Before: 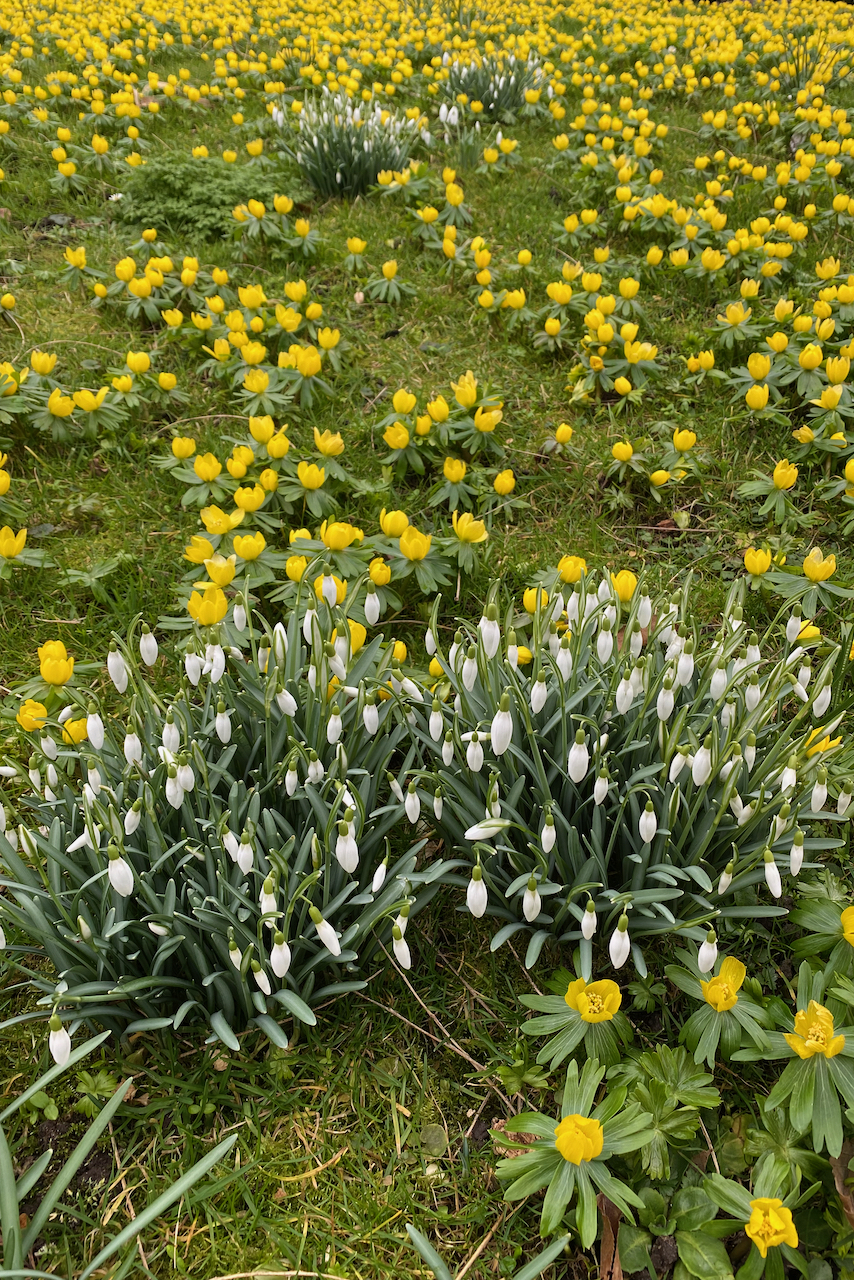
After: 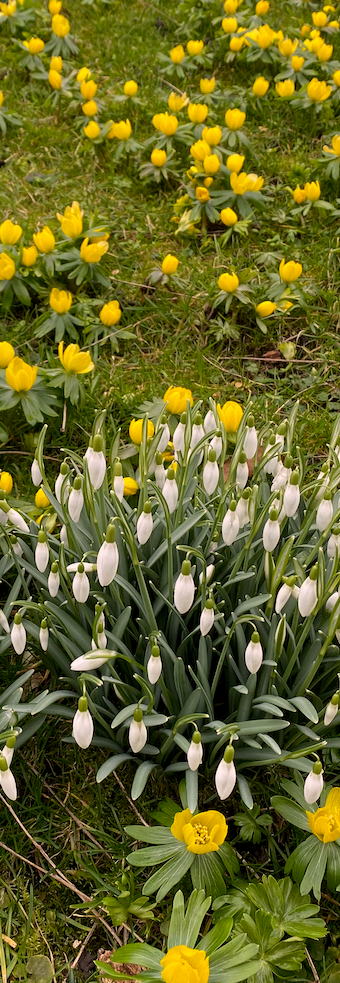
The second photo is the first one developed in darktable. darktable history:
color correction: highlights a* 5.86, highlights b* 4.91
crop: left 46.173%, top 13.263%, right 13.938%, bottom 9.905%
